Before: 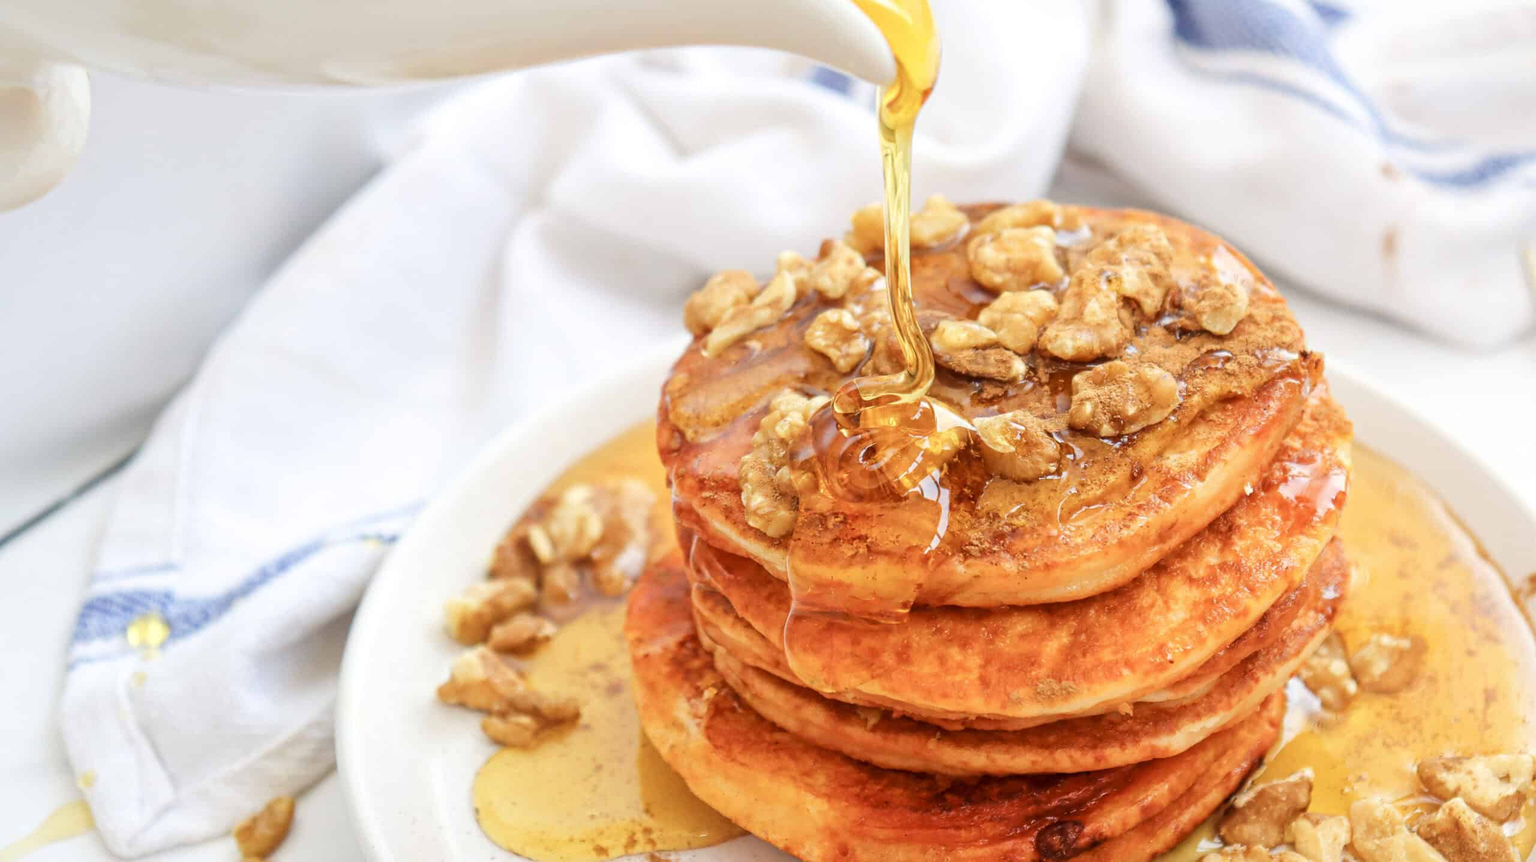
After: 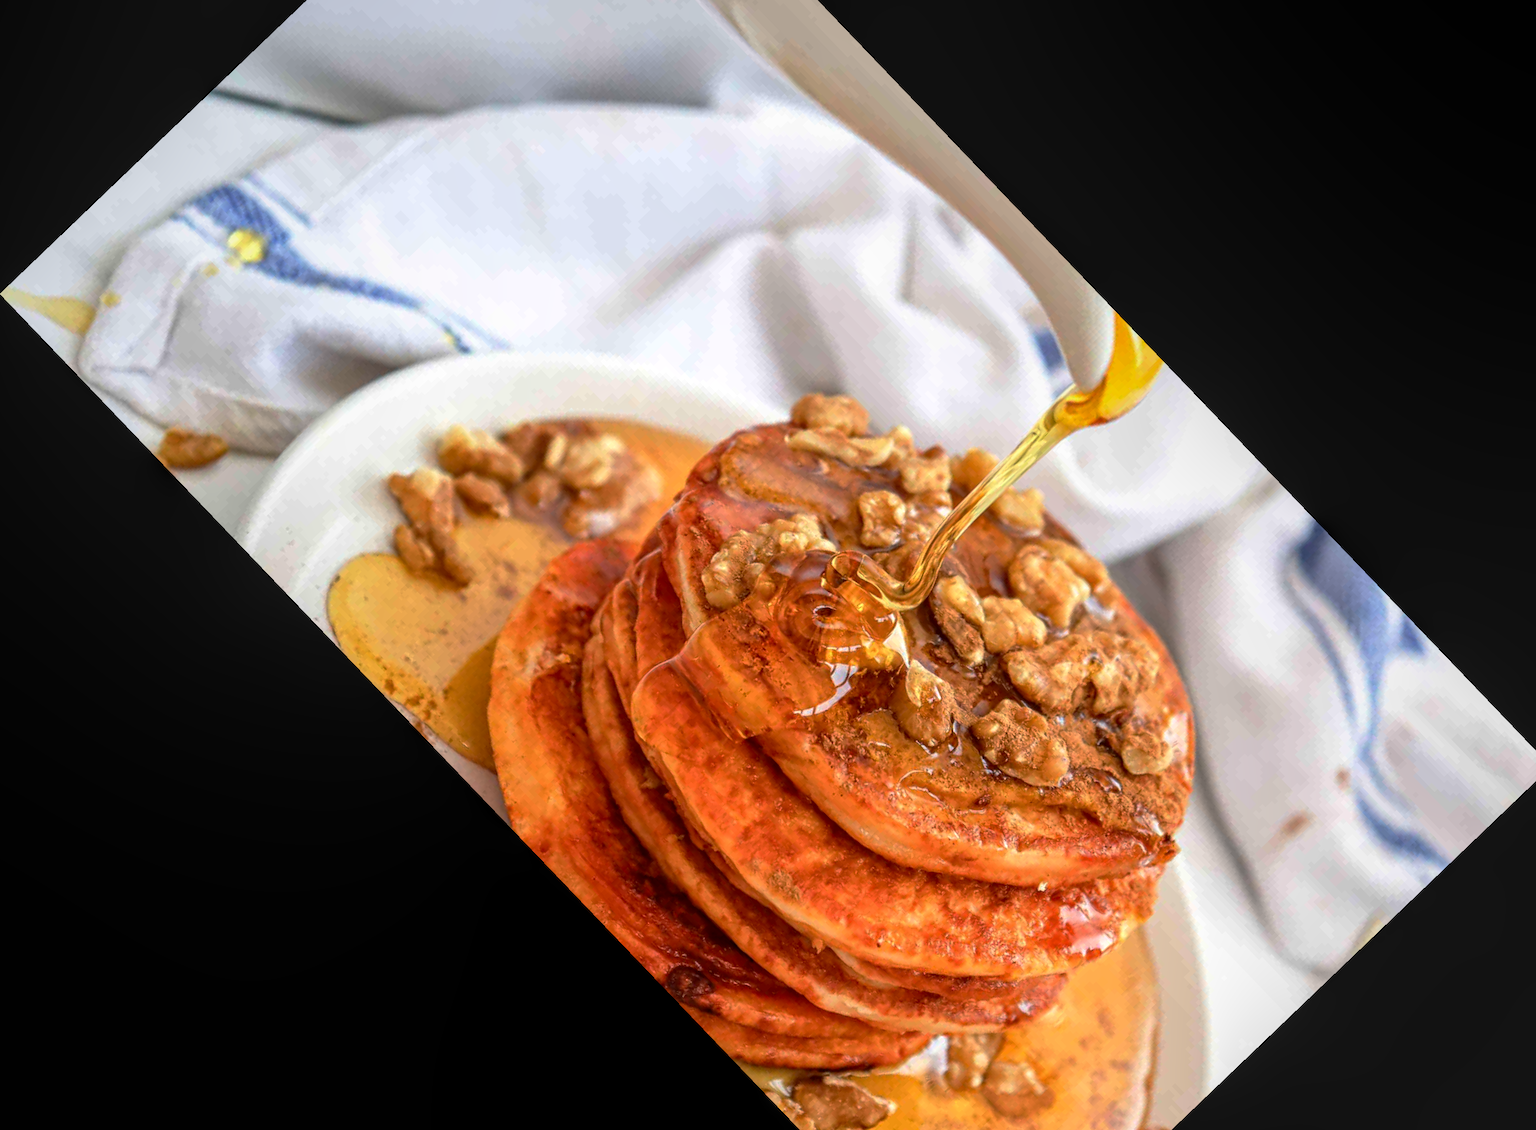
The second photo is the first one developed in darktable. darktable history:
crop and rotate: angle -46.26°, top 16.234%, right 0.912%, bottom 11.704%
local contrast: on, module defaults
base curve: curves: ch0 [(0, 0) (0.595, 0.418) (1, 1)], preserve colors none
